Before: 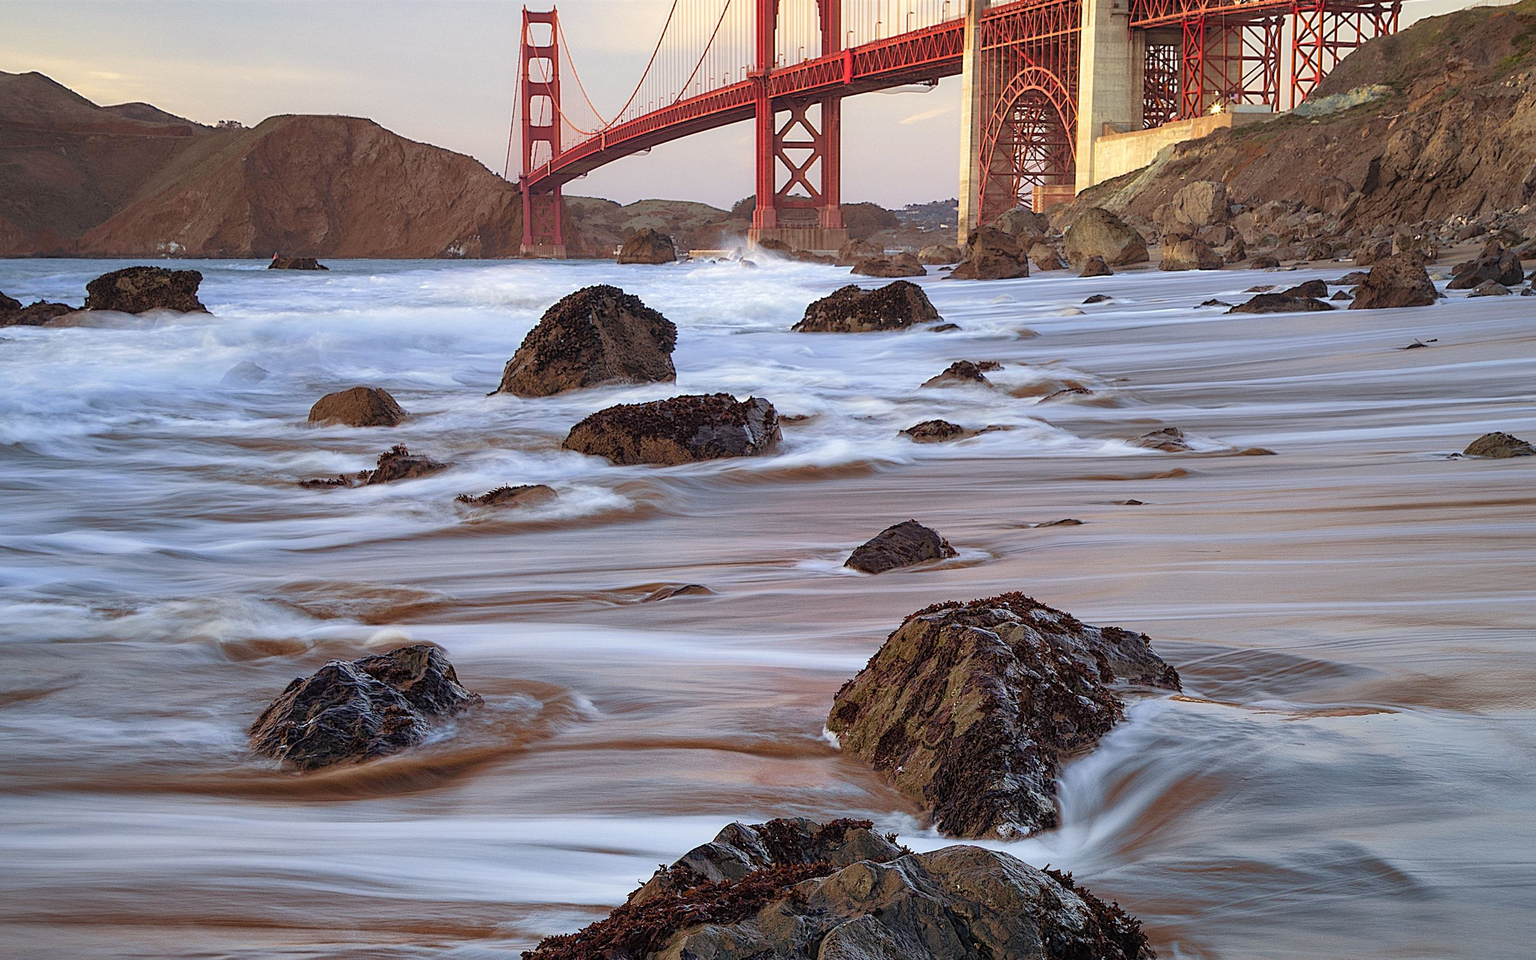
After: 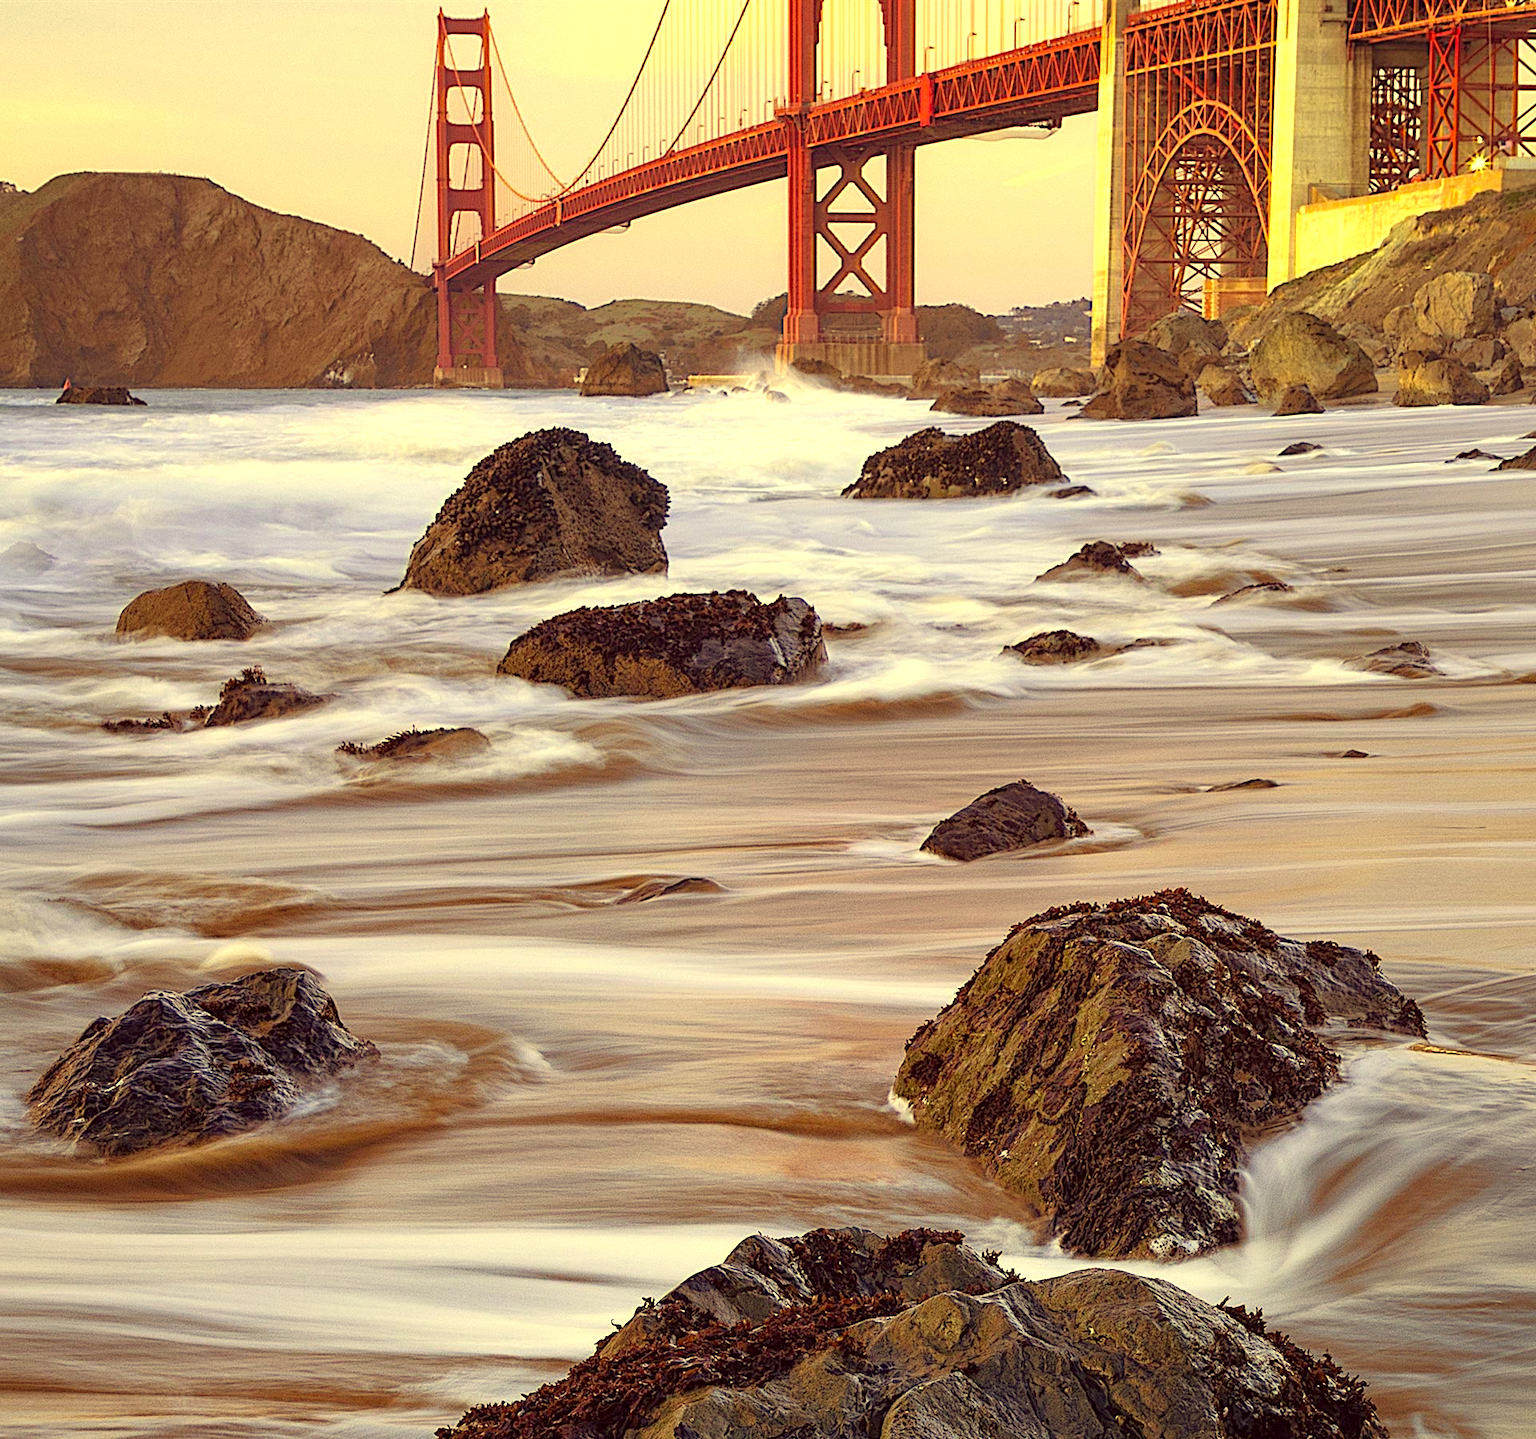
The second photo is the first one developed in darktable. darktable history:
color correction: highlights a* -0.482, highlights b* 40, shadows a* 9.8, shadows b* -0.161
exposure: black level correction 0.001, exposure 0.5 EV, compensate exposure bias true, compensate highlight preservation false
crop and rotate: left 15.055%, right 18.278%
